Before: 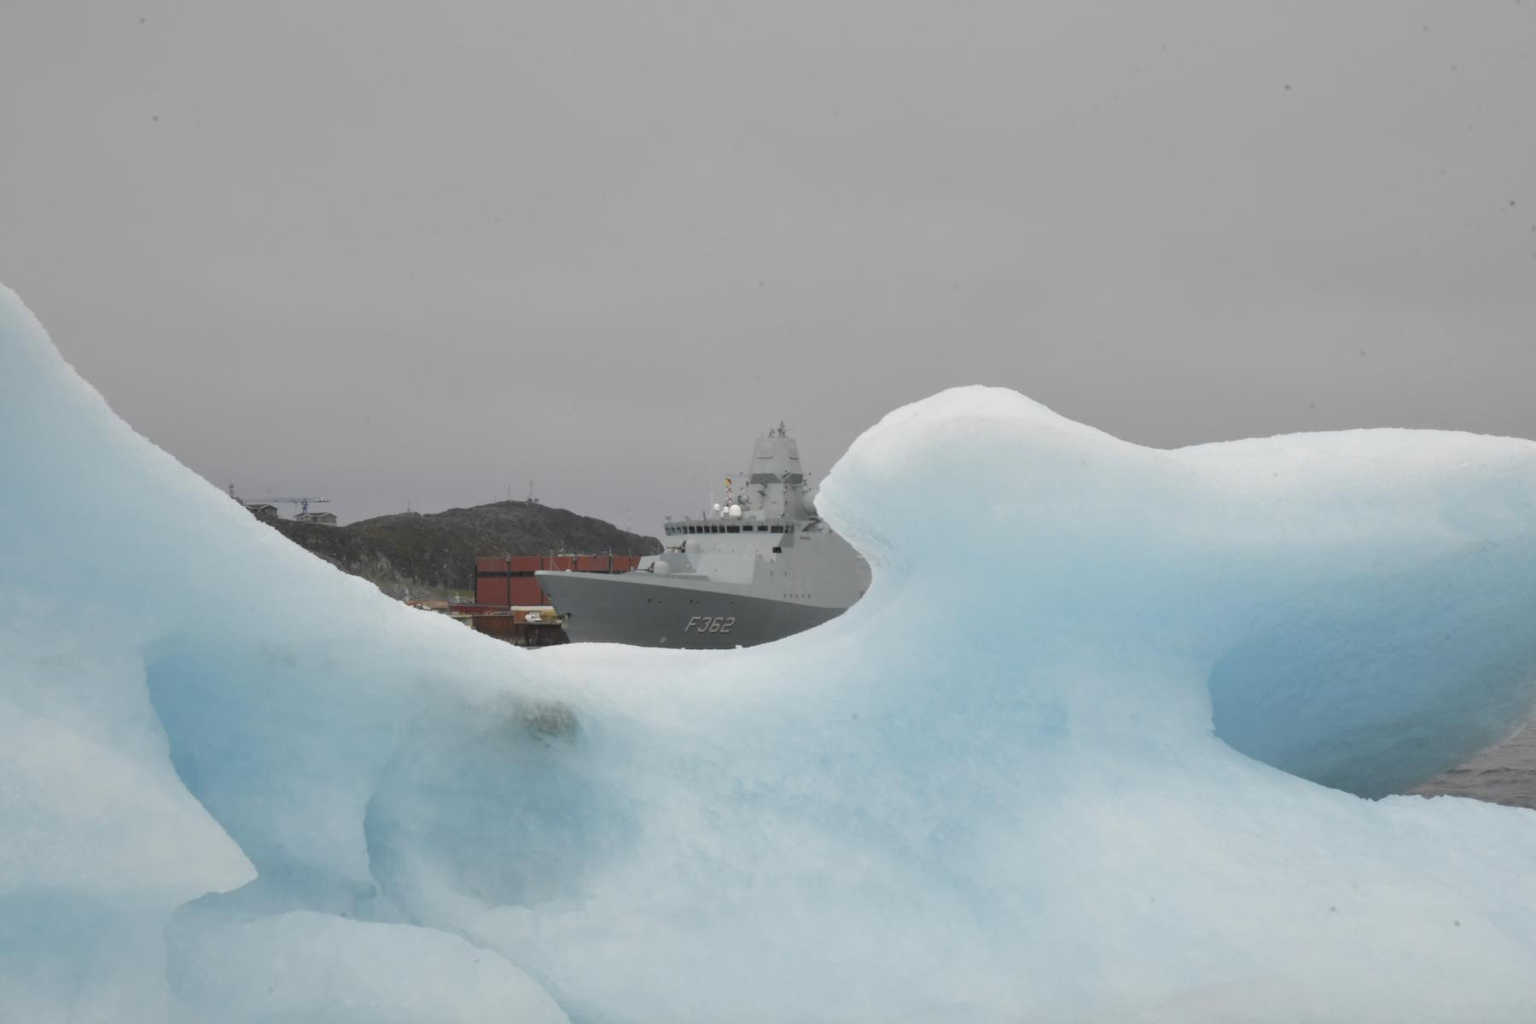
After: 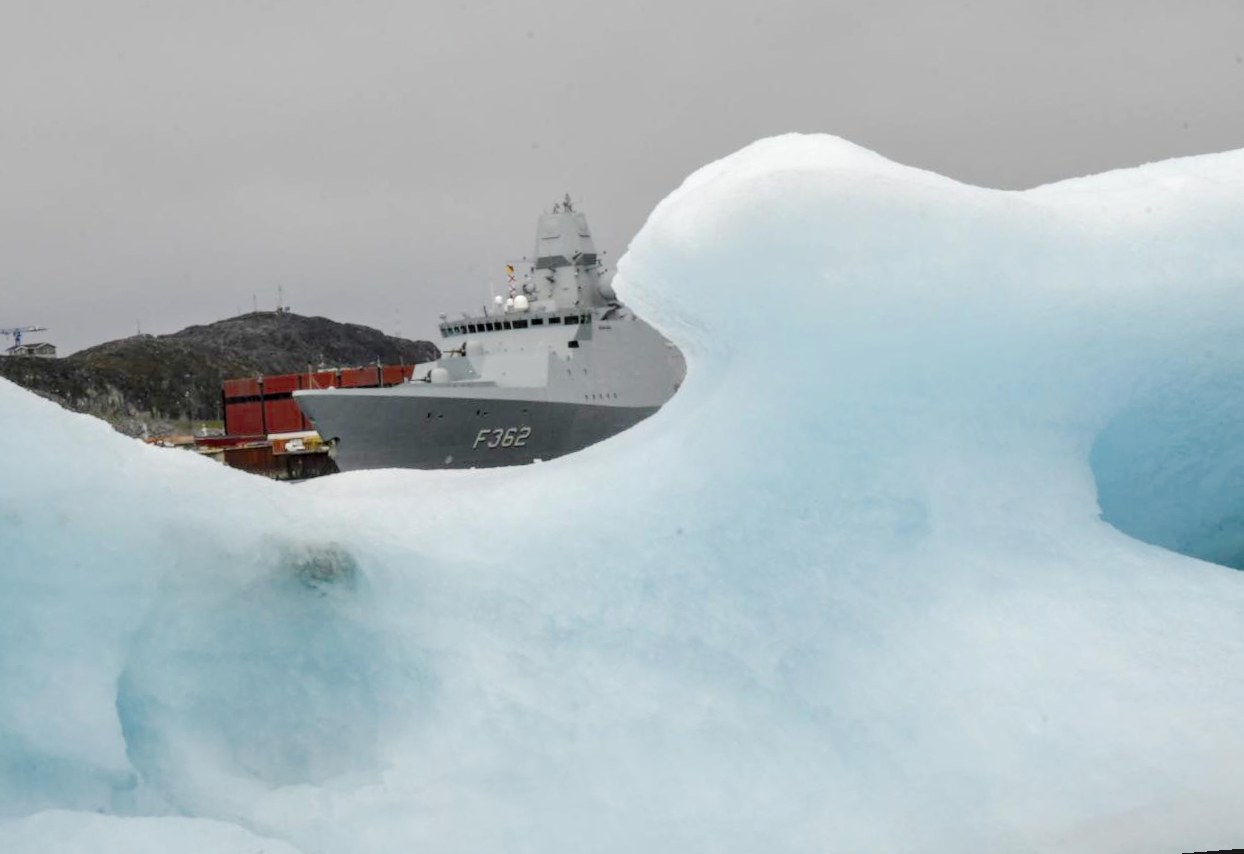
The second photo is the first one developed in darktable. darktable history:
color balance rgb: linear chroma grading › shadows -8%, linear chroma grading › global chroma 10%, perceptual saturation grading › global saturation 2%, perceptual saturation grading › highlights -2%, perceptual saturation grading › mid-tones 4%, perceptual saturation grading › shadows 8%, perceptual brilliance grading › global brilliance 2%, perceptual brilliance grading › highlights -4%, global vibrance 16%, saturation formula JzAzBz (2021)
tone curve: curves: ch0 [(0, 0) (0.003, 0) (0.011, 0.001) (0.025, 0.003) (0.044, 0.005) (0.069, 0.012) (0.1, 0.023) (0.136, 0.039) (0.177, 0.088) (0.224, 0.15) (0.277, 0.24) (0.335, 0.337) (0.399, 0.437) (0.468, 0.535) (0.543, 0.629) (0.623, 0.71) (0.709, 0.782) (0.801, 0.856) (0.898, 0.94) (1, 1)], preserve colors none
crop: left 16.871%, top 22.857%, right 9.116%
rotate and perspective: rotation -4.57°, crop left 0.054, crop right 0.944, crop top 0.087, crop bottom 0.914
local contrast: highlights 61%, detail 143%, midtone range 0.428
